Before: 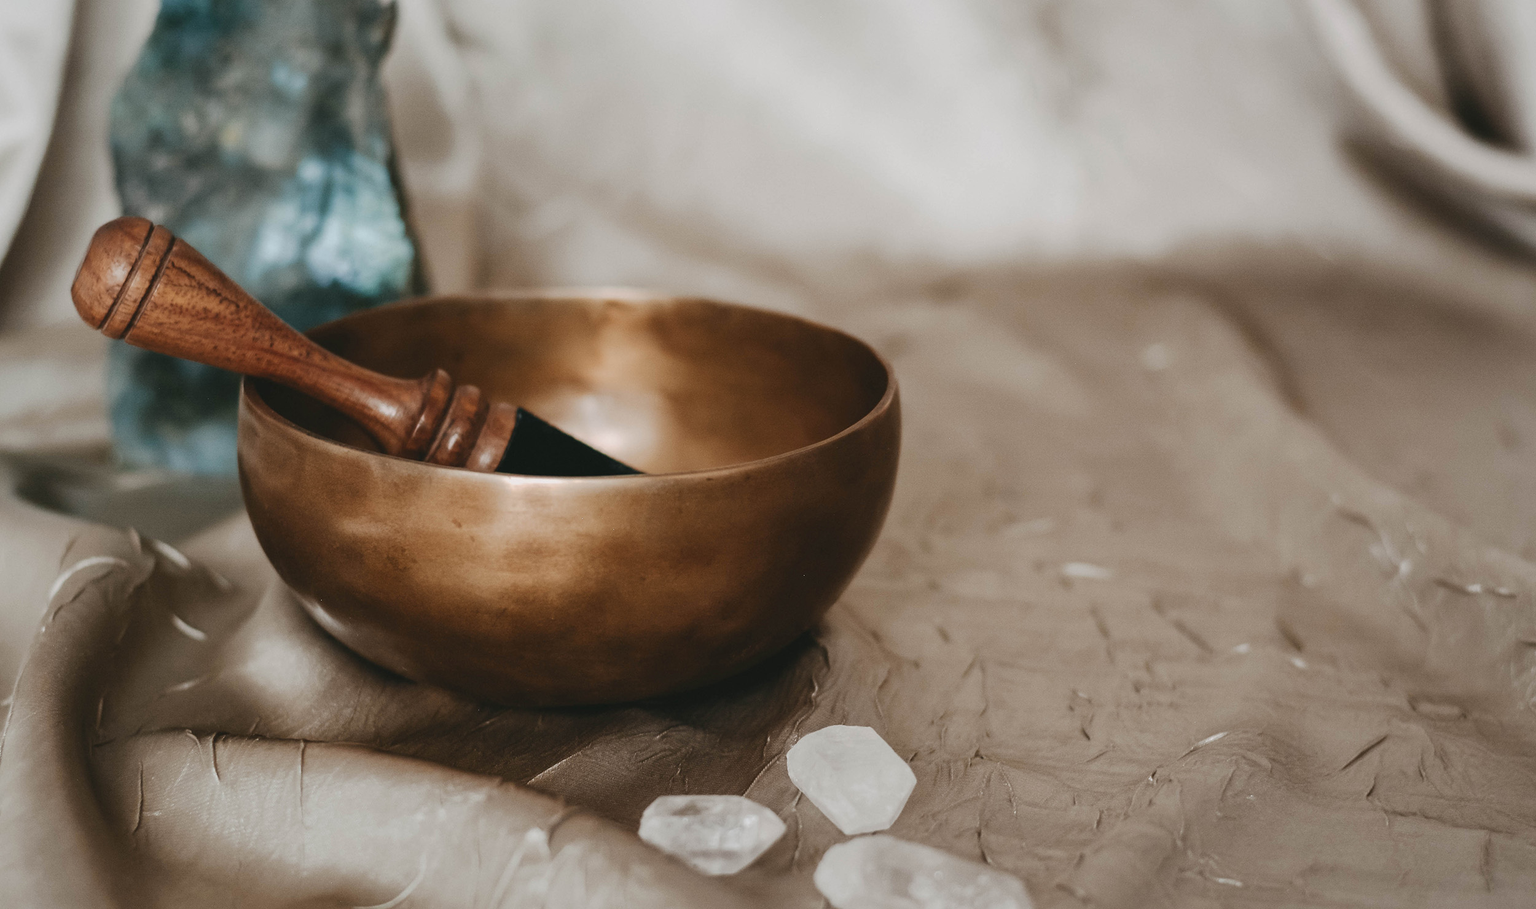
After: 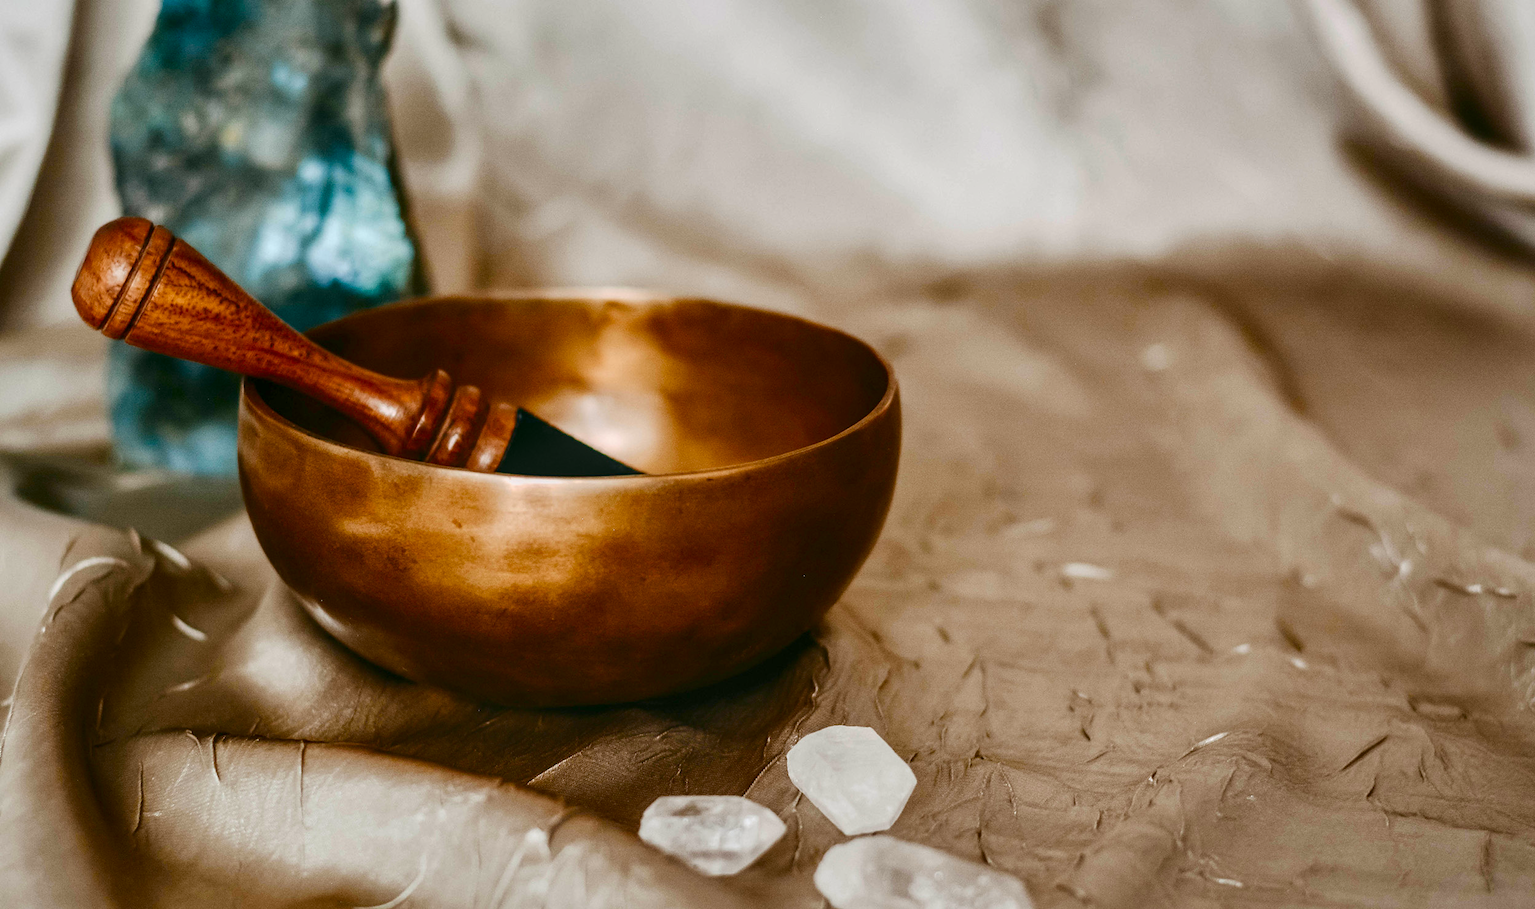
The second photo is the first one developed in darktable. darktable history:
contrast brightness saturation: contrast 0.179, saturation 0.301
local contrast: detail 130%
color balance rgb: perceptual saturation grading › global saturation 26.119%, perceptual saturation grading › highlights -28.059%, perceptual saturation grading › mid-tones 15.294%, perceptual saturation grading › shadows 33.693%, global vibrance 21.226%
shadows and highlights: shadows 22.89, highlights -48.76, soften with gaussian
tone equalizer: smoothing diameter 25%, edges refinement/feathering 14.67, preserve details guided filter
